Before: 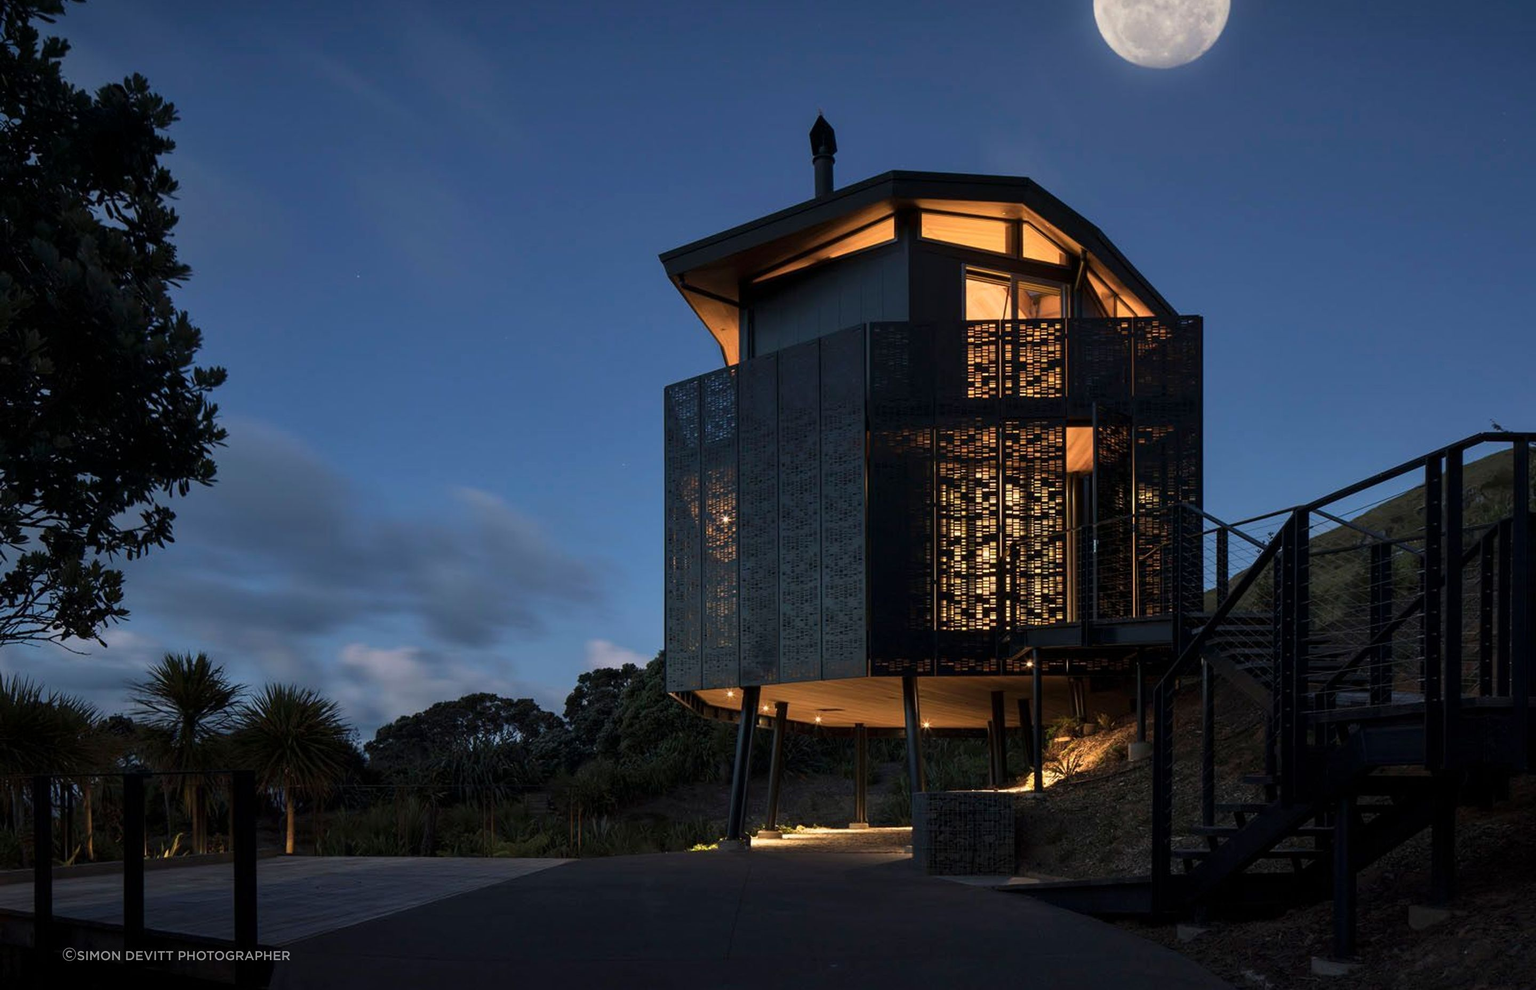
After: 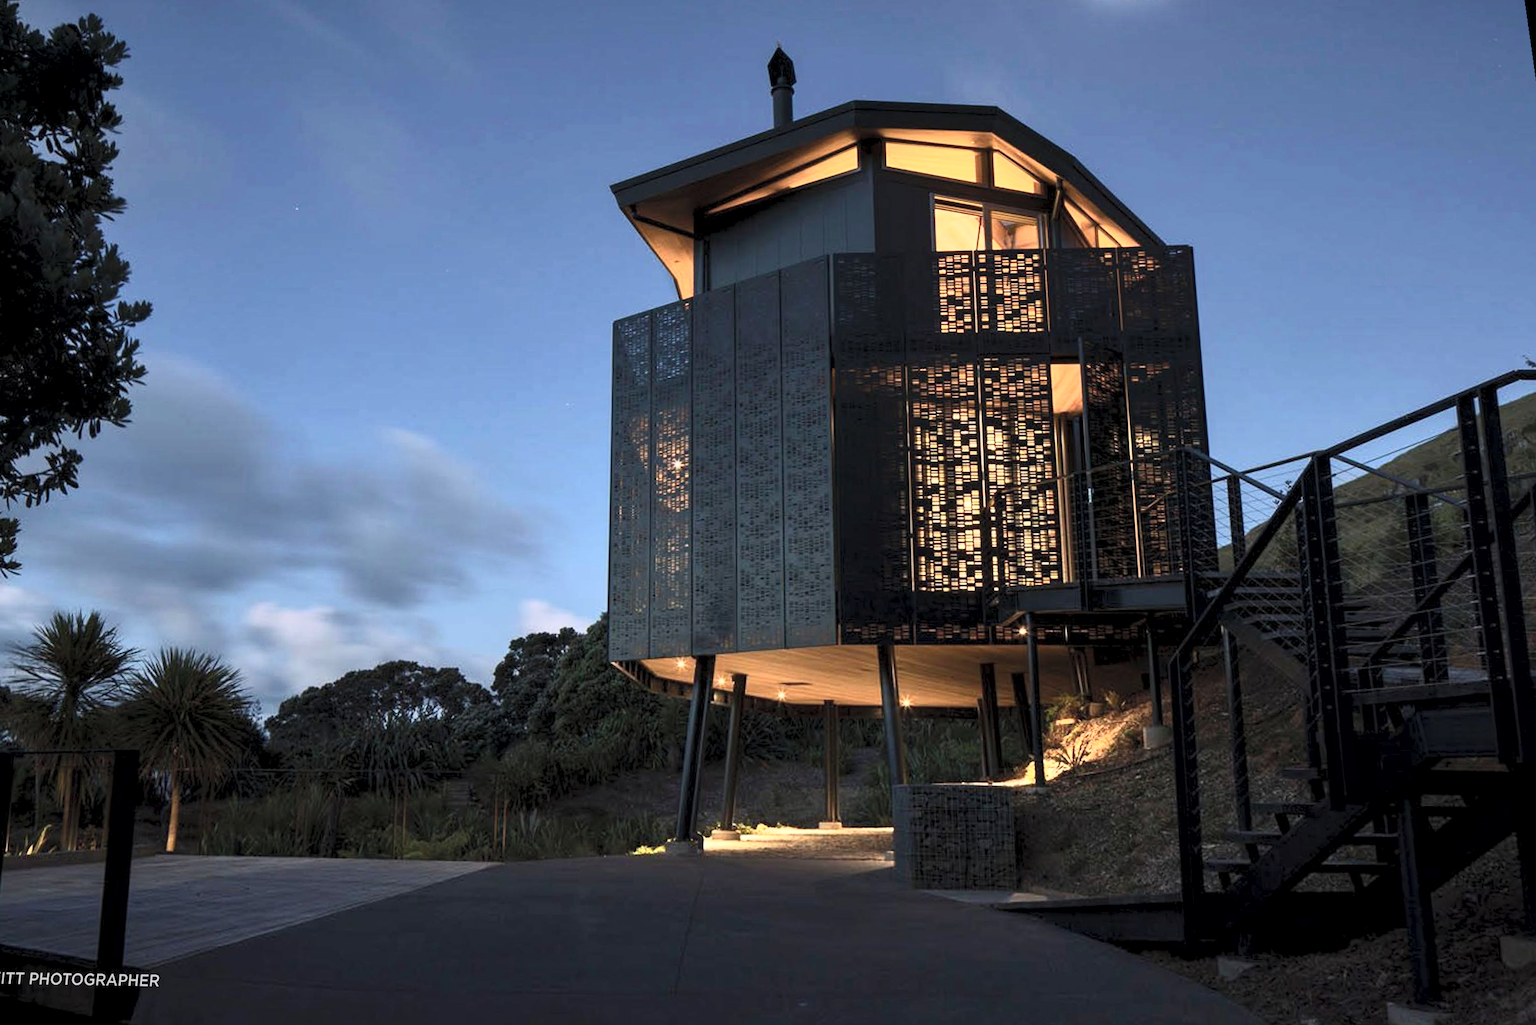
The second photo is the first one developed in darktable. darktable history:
rotate and perspective: rotation 0.128°, lens shift (vertical) -0.181, lens shift (horizontal) -0.044, shear 0.001, automatic cropping off
exposure: black level correction 0.001, exposure 0.14 EV, compensate highlight preservation false
crop: left 9.807%, top 6.259%, right 7.334%, bottom 2.177%
contrast brightness saturation: contrast 0.39, brightness 0.53
